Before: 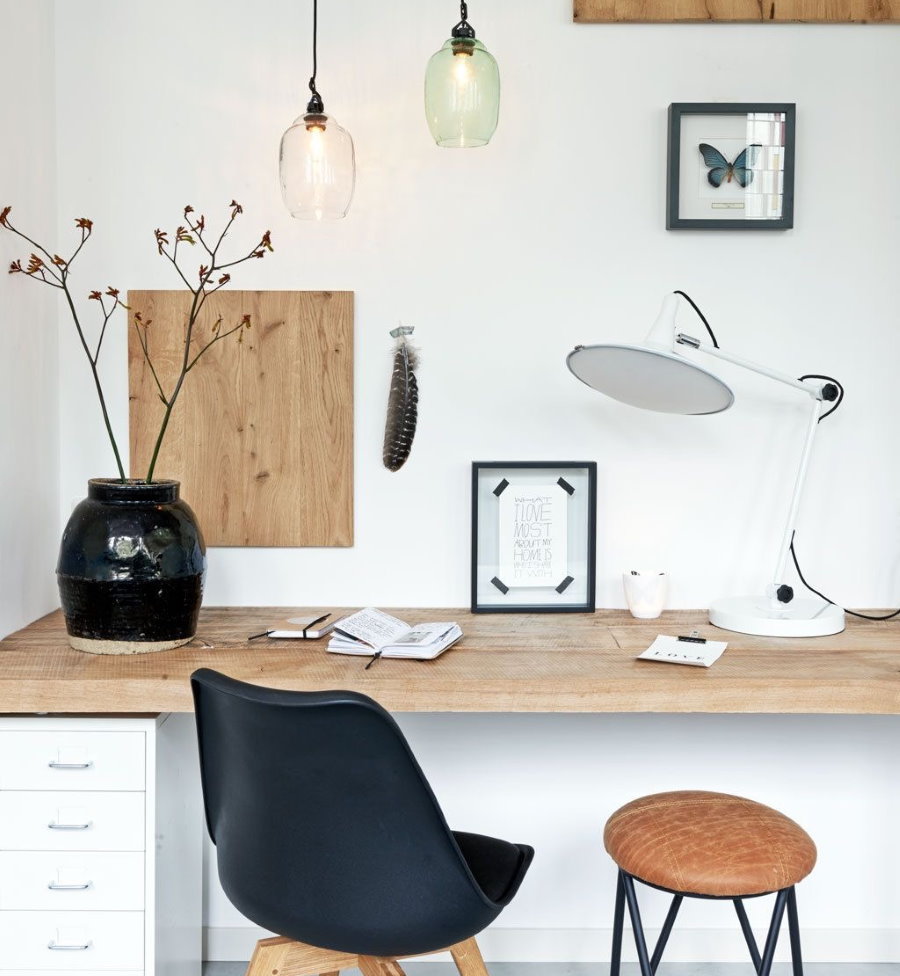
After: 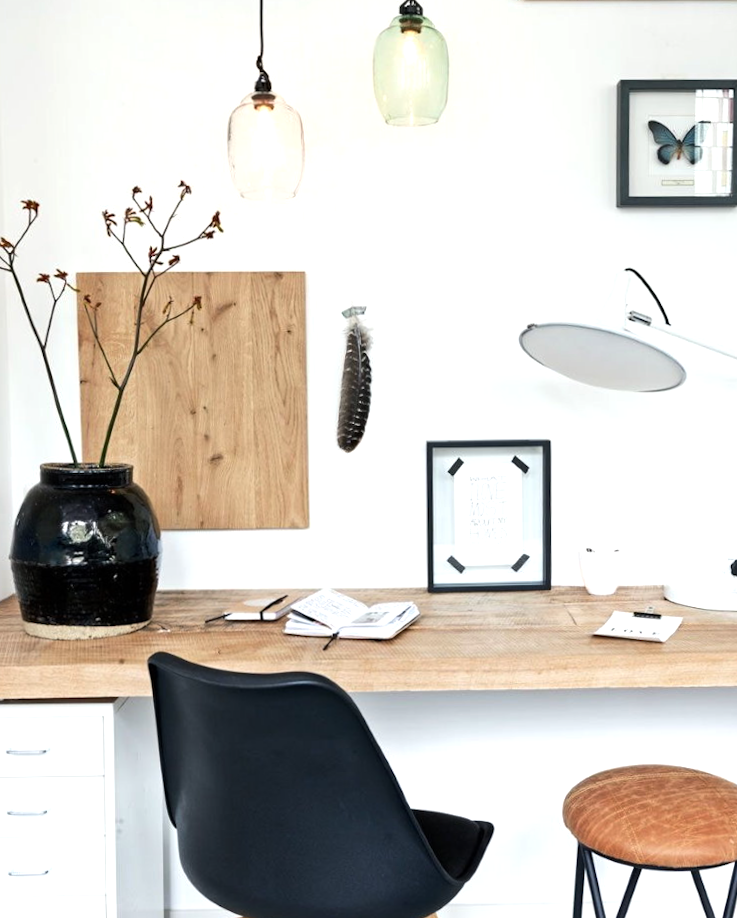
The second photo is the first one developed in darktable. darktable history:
crop and rotate: angle 1°, left 4.281%, top 0.642%, right 11.383%, bottom 2.486%
tone equalizer: -8 EV -0.417 EV, -7 EV -0.389 EV, -6 EV -0.333 EV, -5 EV -0.222 EV, -3 EV 0.222 EV, -2 EV 0.333 EV, -1 EV 0.389 EV, +0 EV 0.417 EV, edges refinement/feathering 500, mask exposure compensation -1.57 EV, preserve details no
rotate and perspective: rotation 0.174°, lens shift (vertical) 0.013, lens shift (horizontal) 0.019, shear 0.001, automatic cropping original format, crop left 0.007, crop right 0.991, crop top 0.016, crop bottom 0.997
